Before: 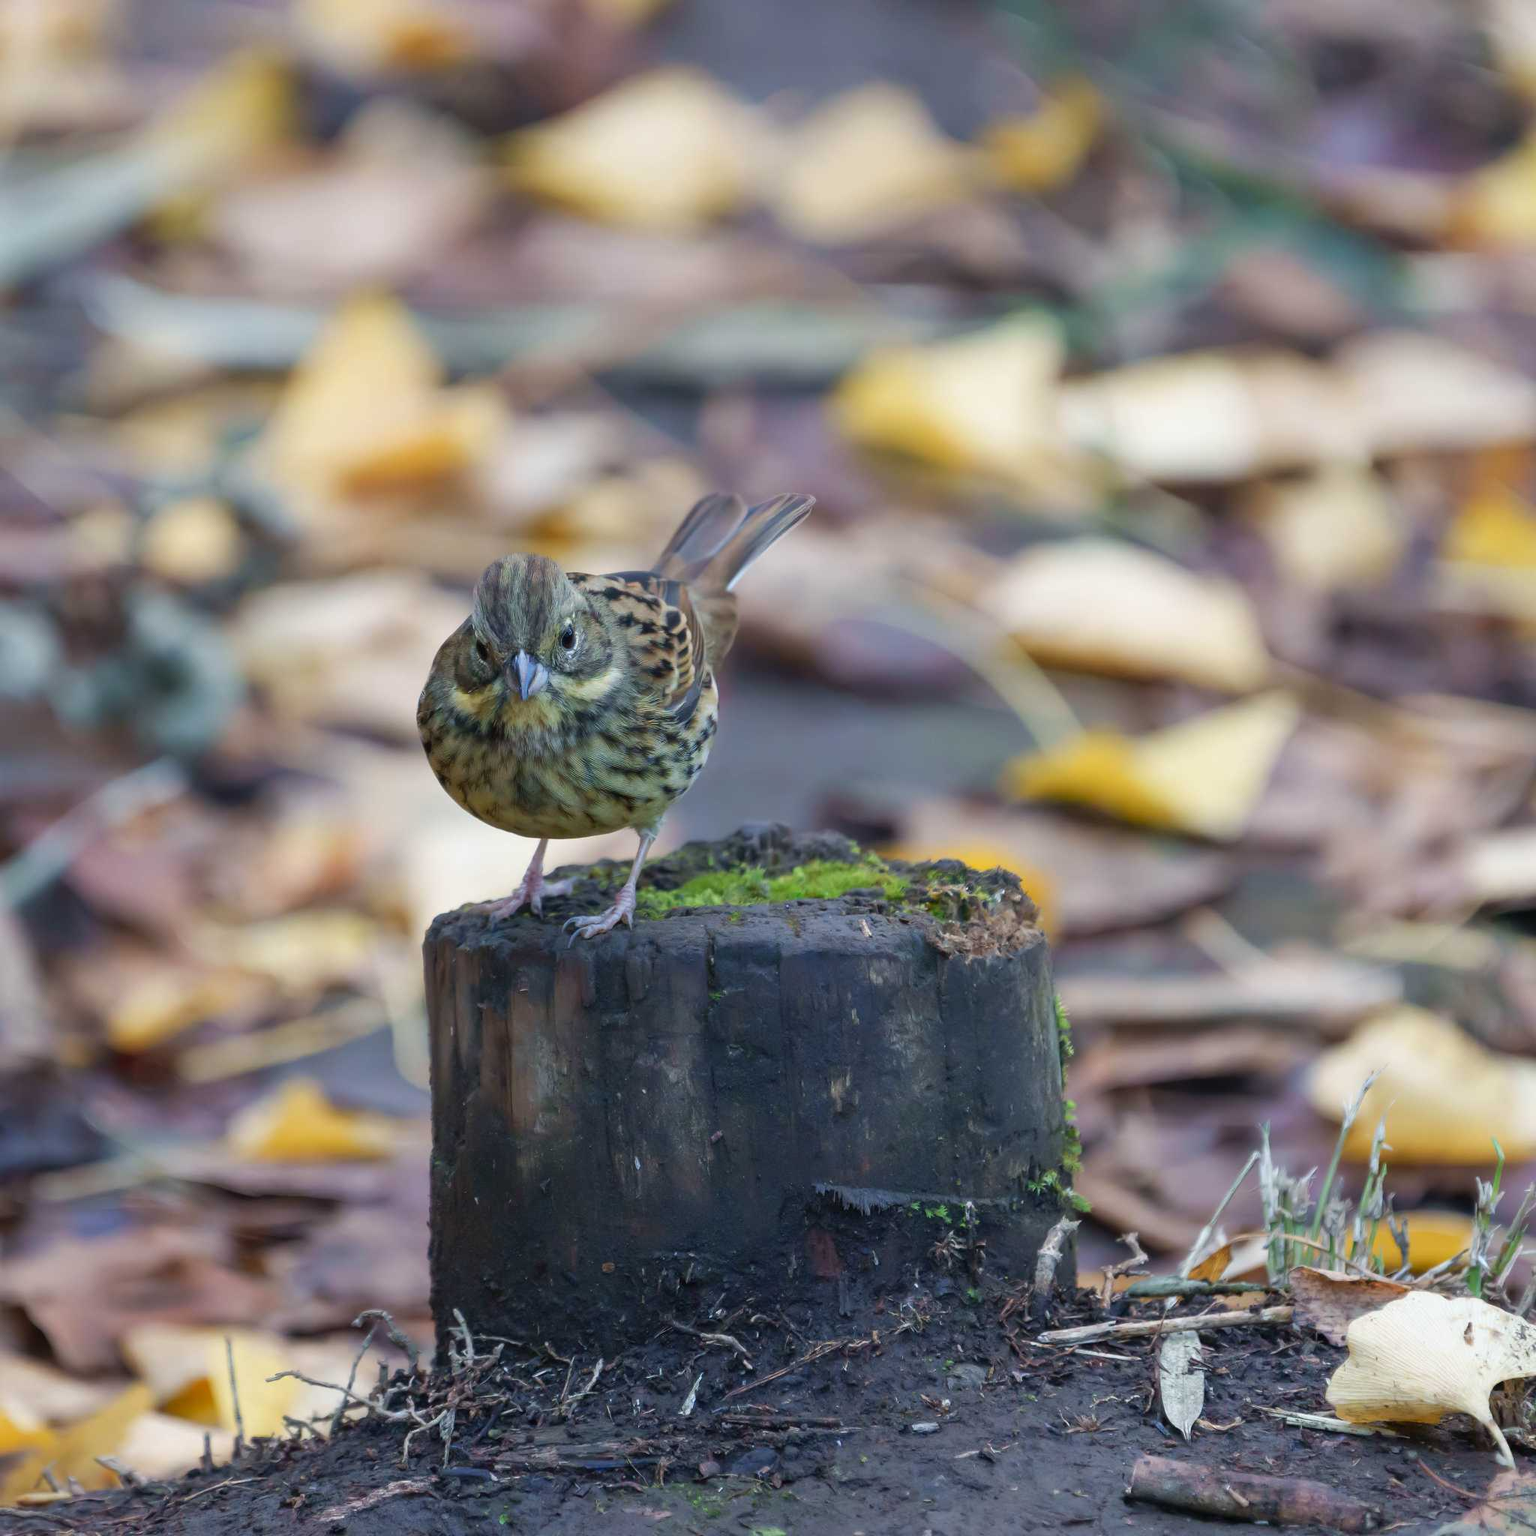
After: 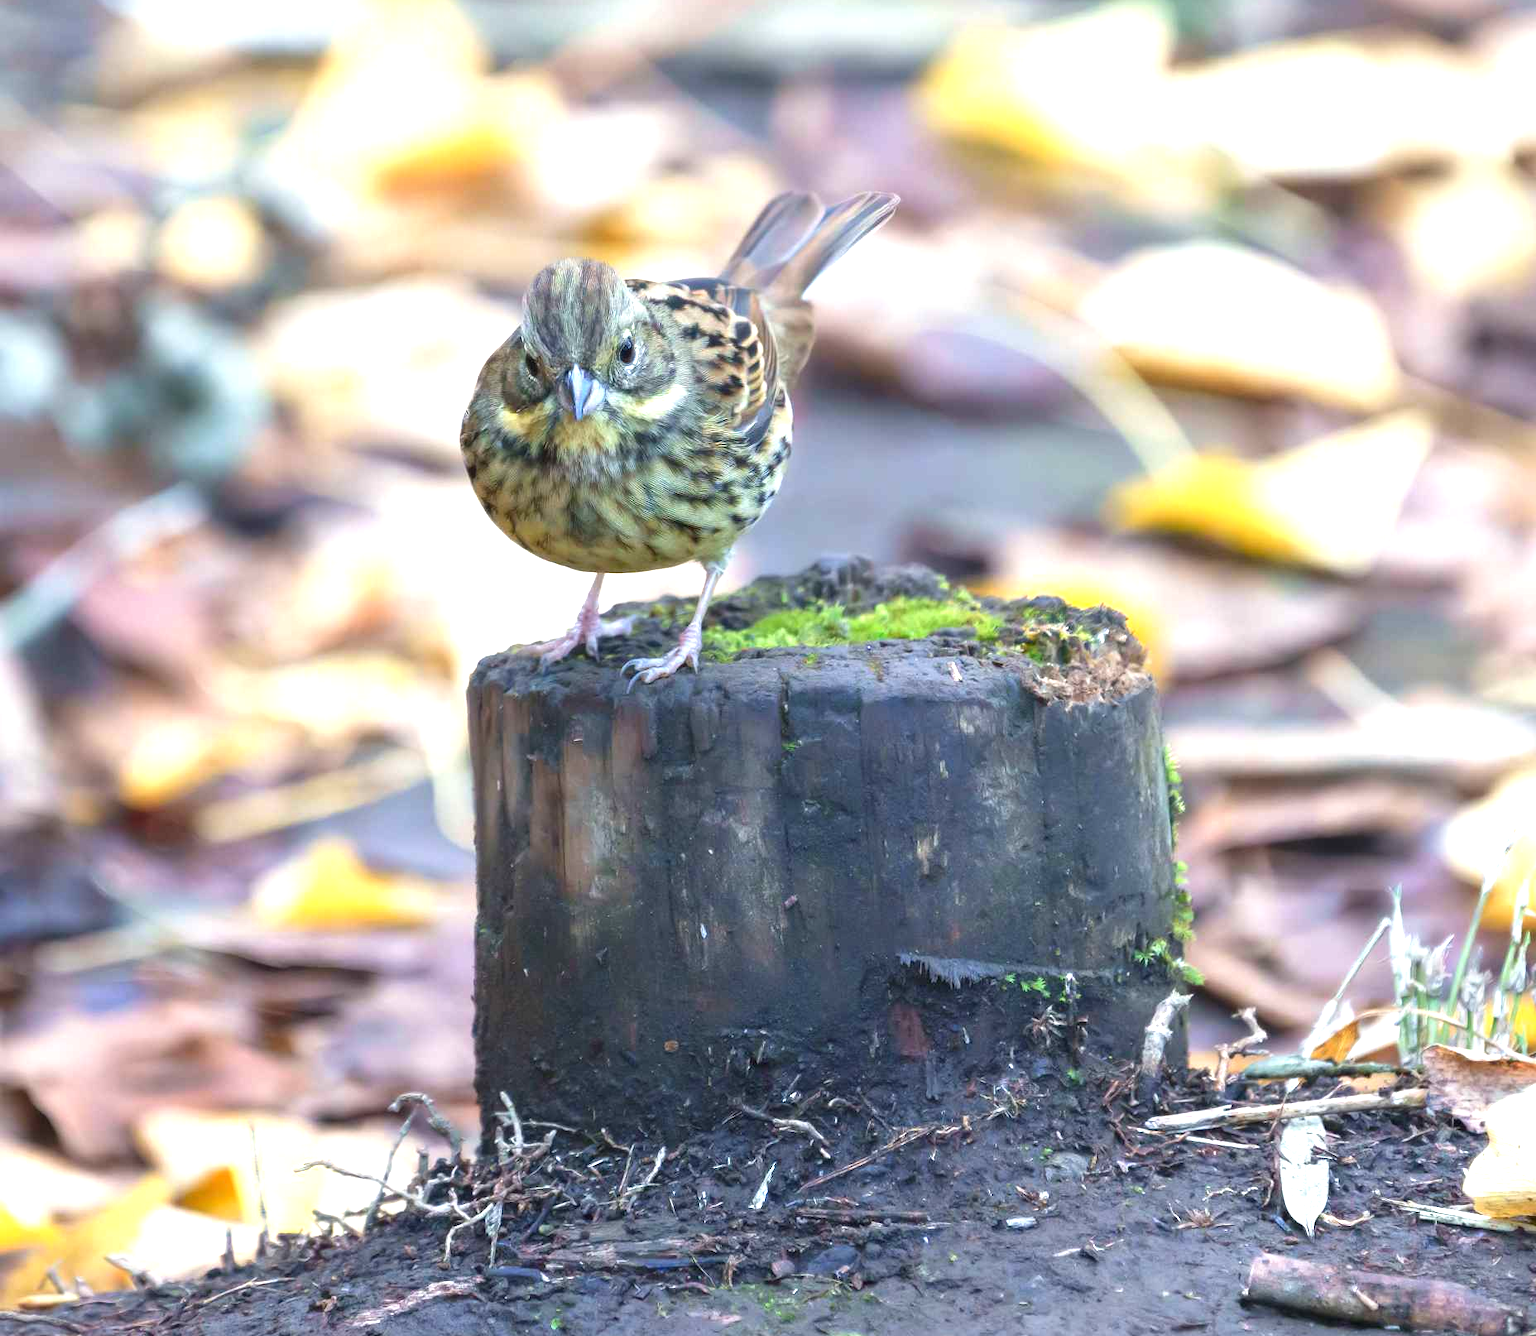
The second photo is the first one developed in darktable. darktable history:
exposure: black level correction 0, exposure 1.299 EV, compensate highlight preservation false
crop: top 20.835%, right 9.331%, bottom 0.29%
